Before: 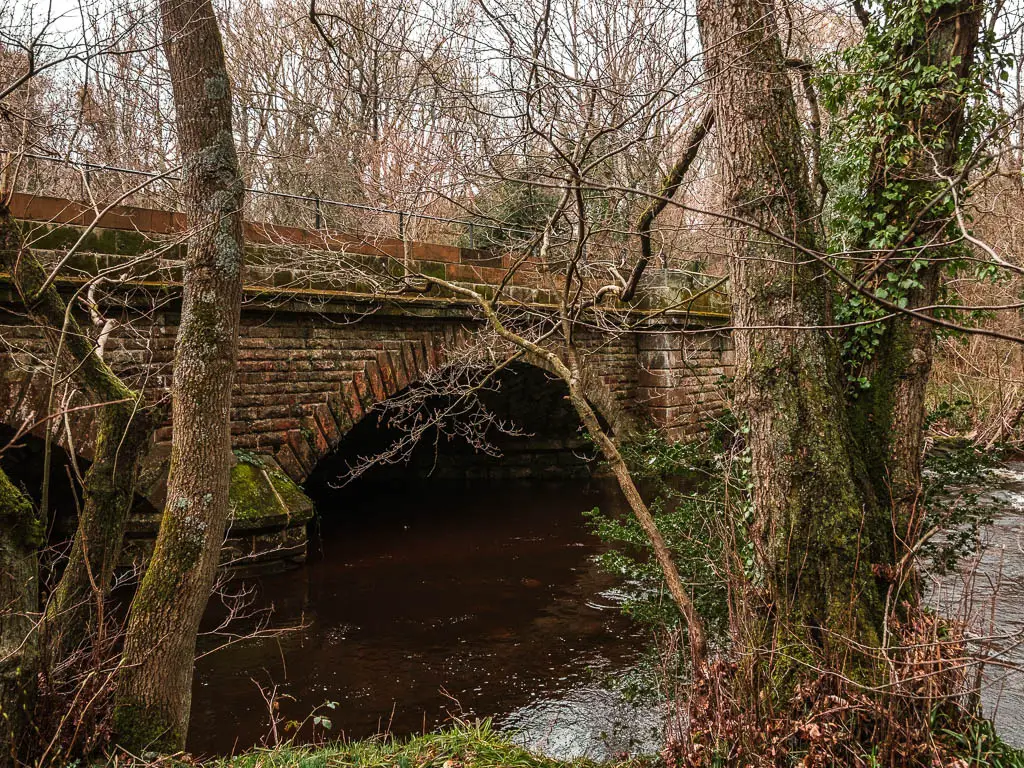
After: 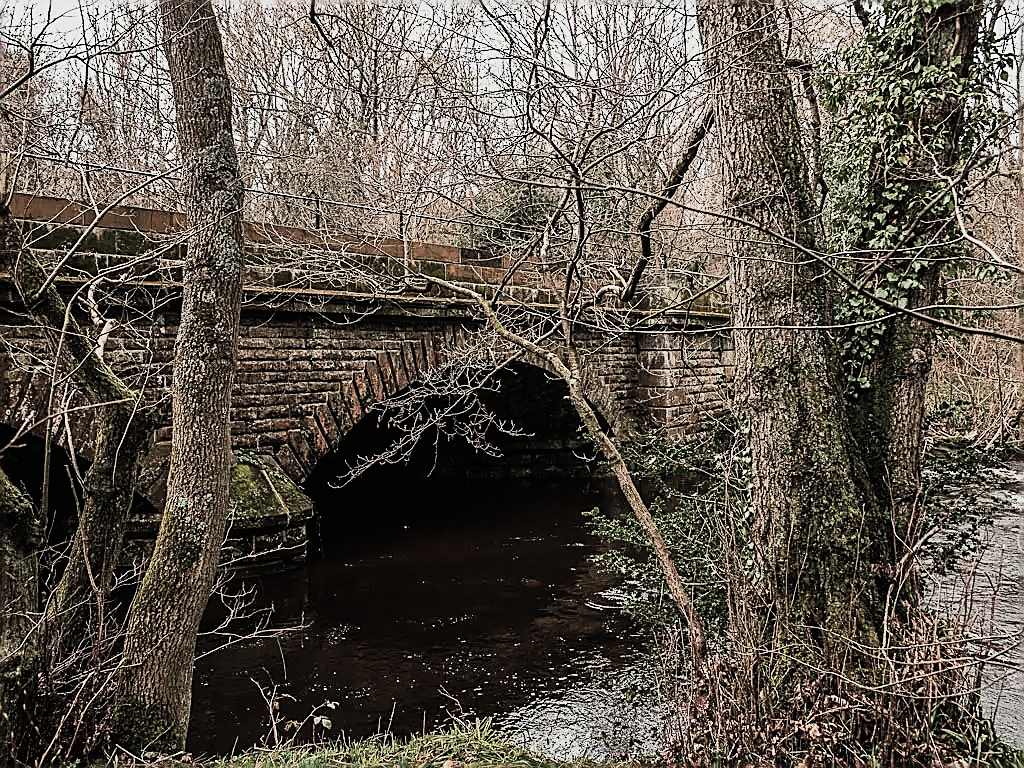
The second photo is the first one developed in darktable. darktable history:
sharpen: radius 1.697, amount 1.294
contrast brightness saturation: contrast 0.2, brightness 0.162, saturation 0.225
color correction: highlights b* 0.047, saturation 0.527
filmic rgb: black relative exposure -7.65 EV, white relative exposure 4.56 EV, hardness 3.61
